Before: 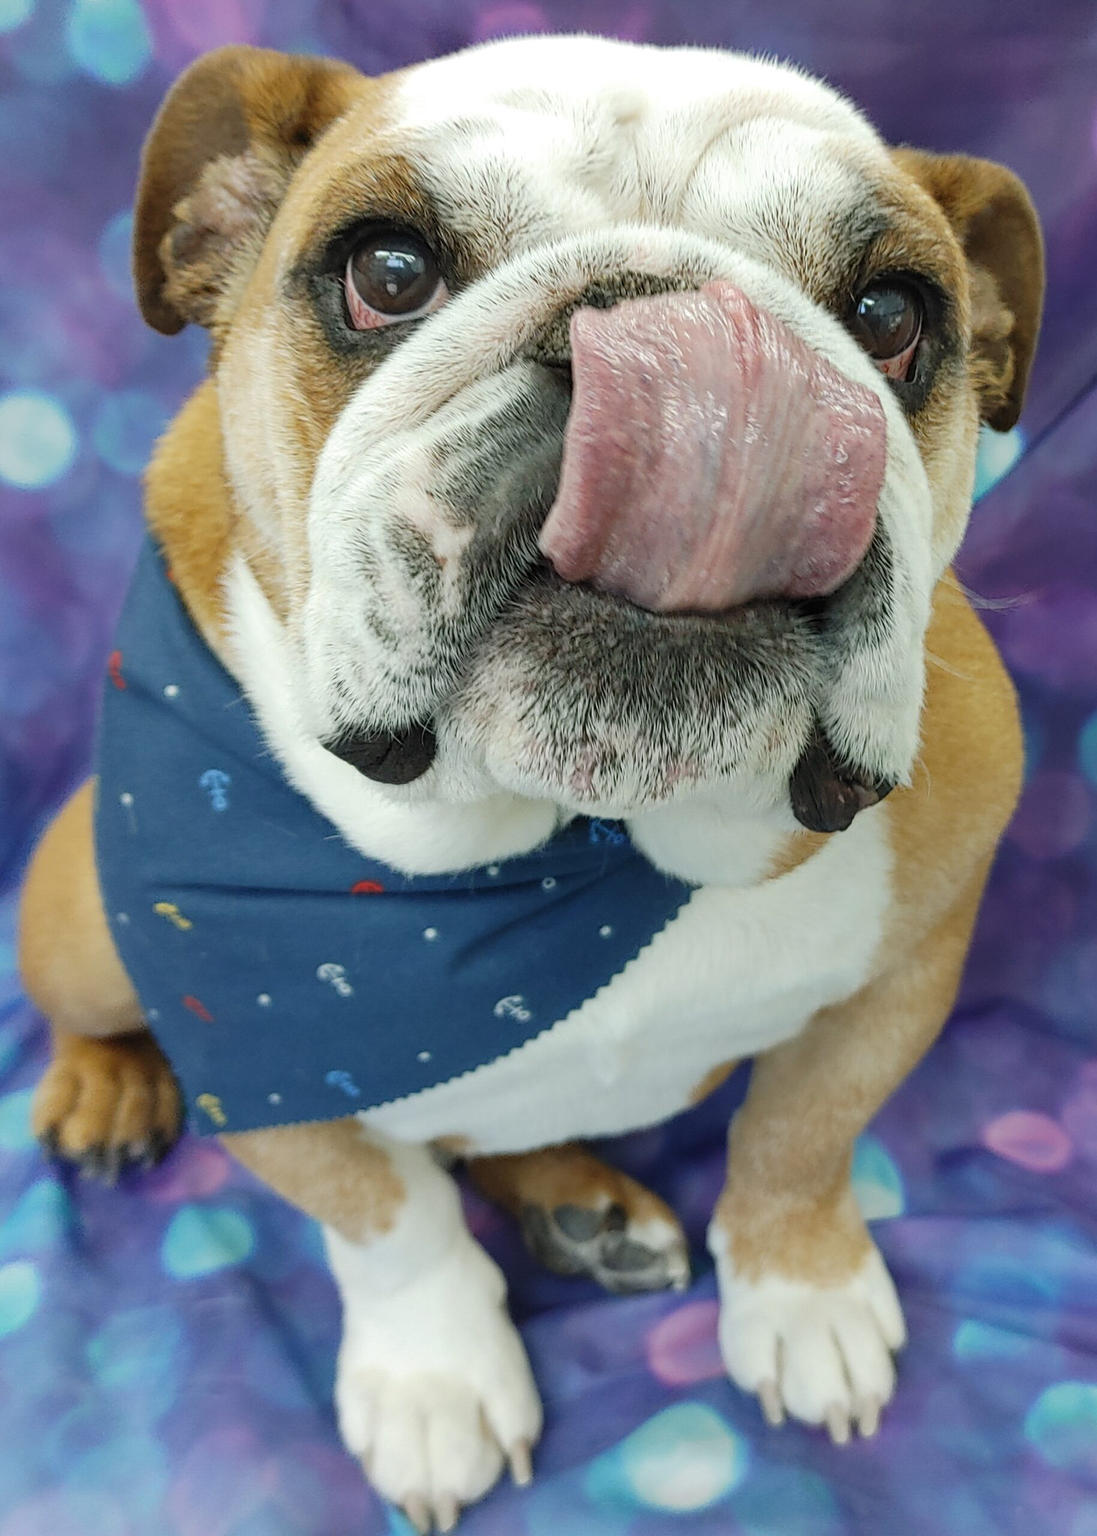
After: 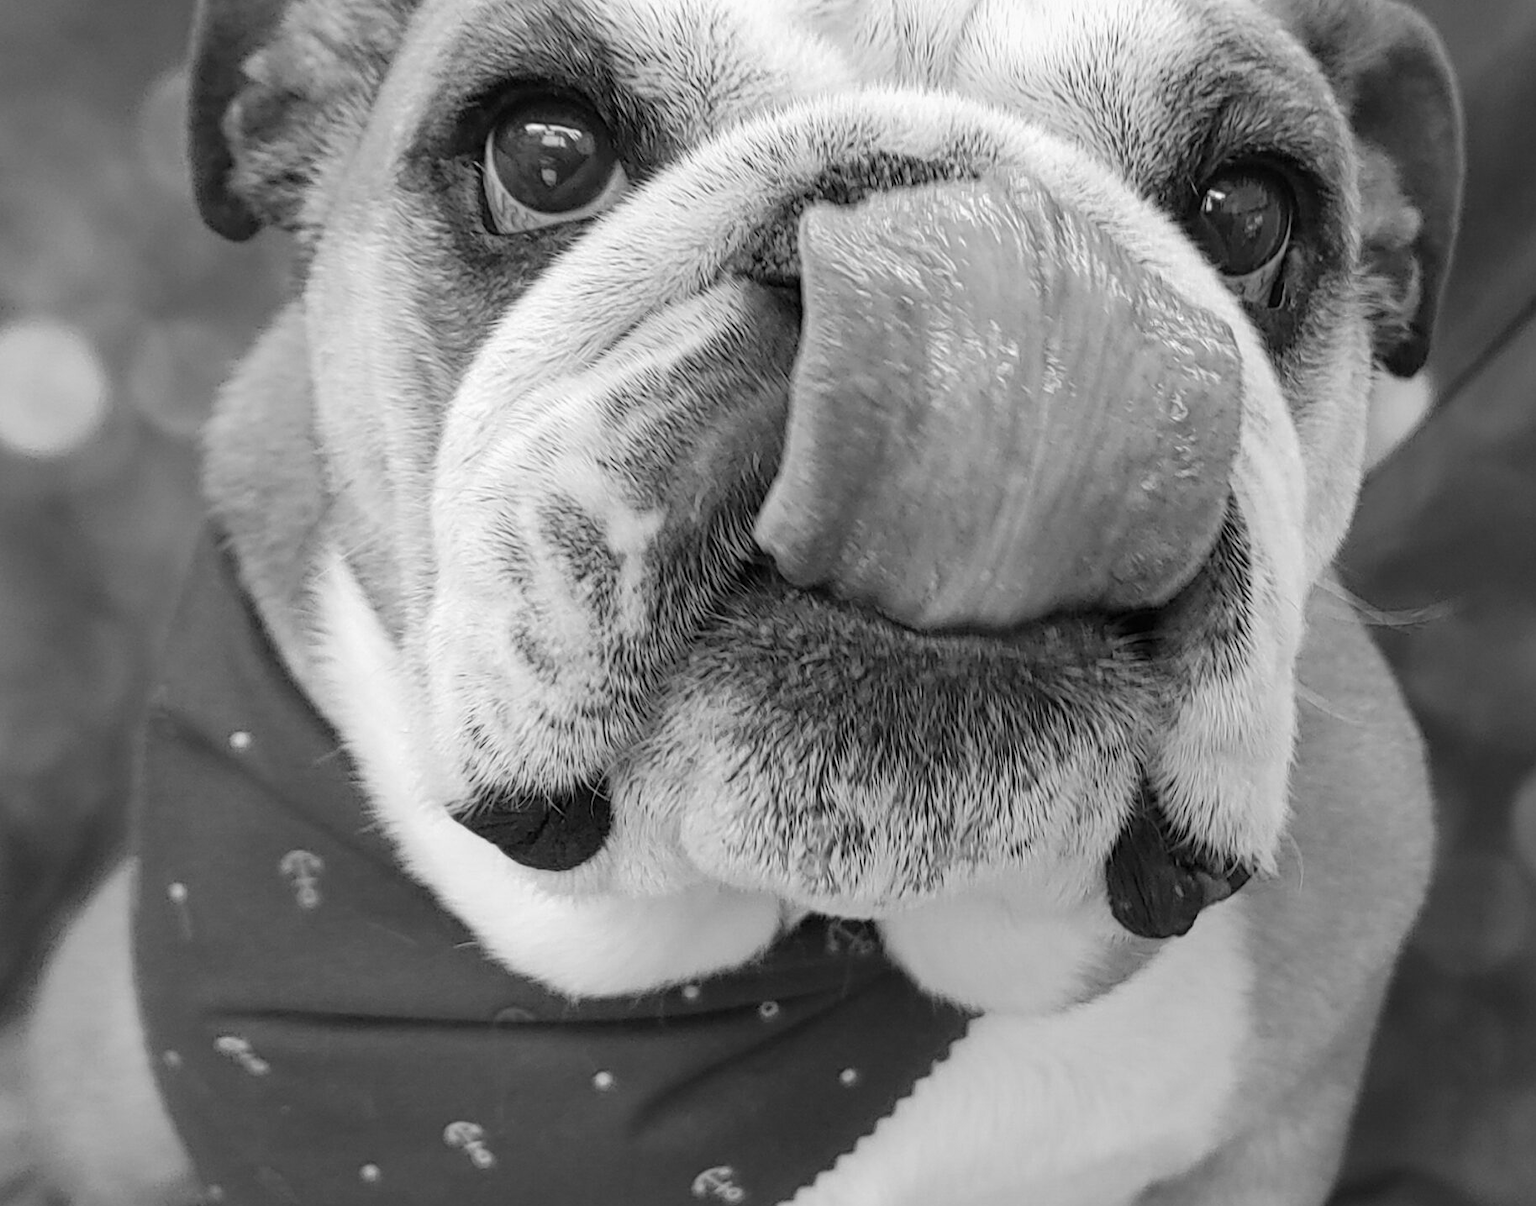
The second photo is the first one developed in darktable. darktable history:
monochrome: a -6.99, b 35.61, size 1.4
crop and rotate: top 10.605%, bottom 33.274%
